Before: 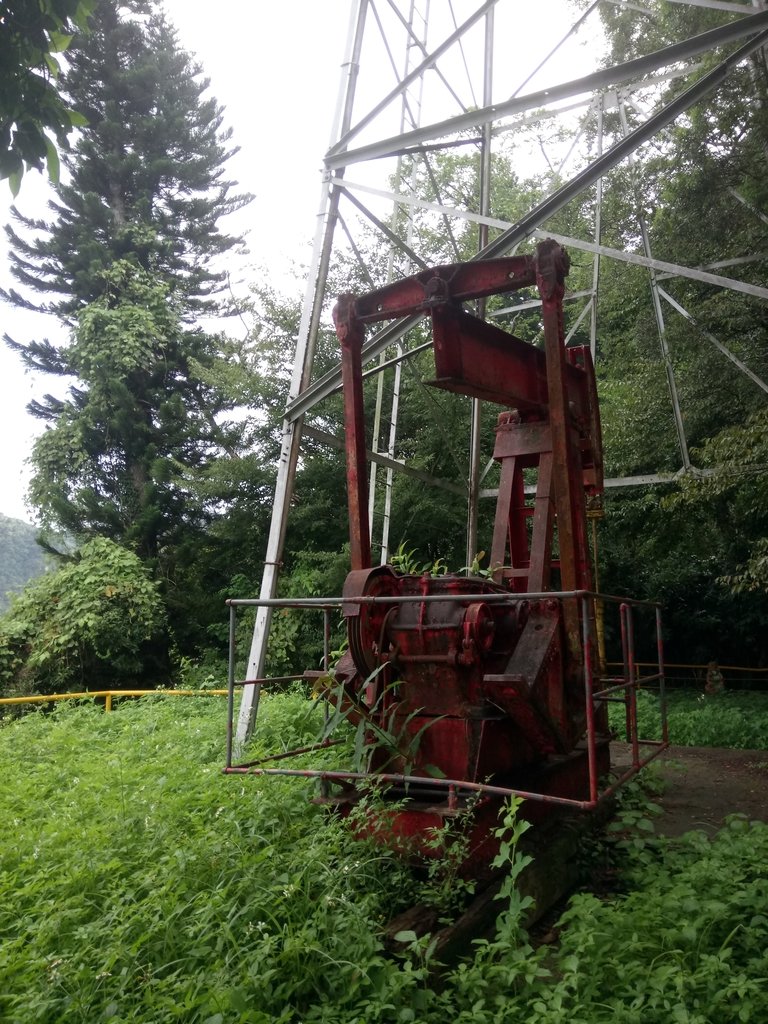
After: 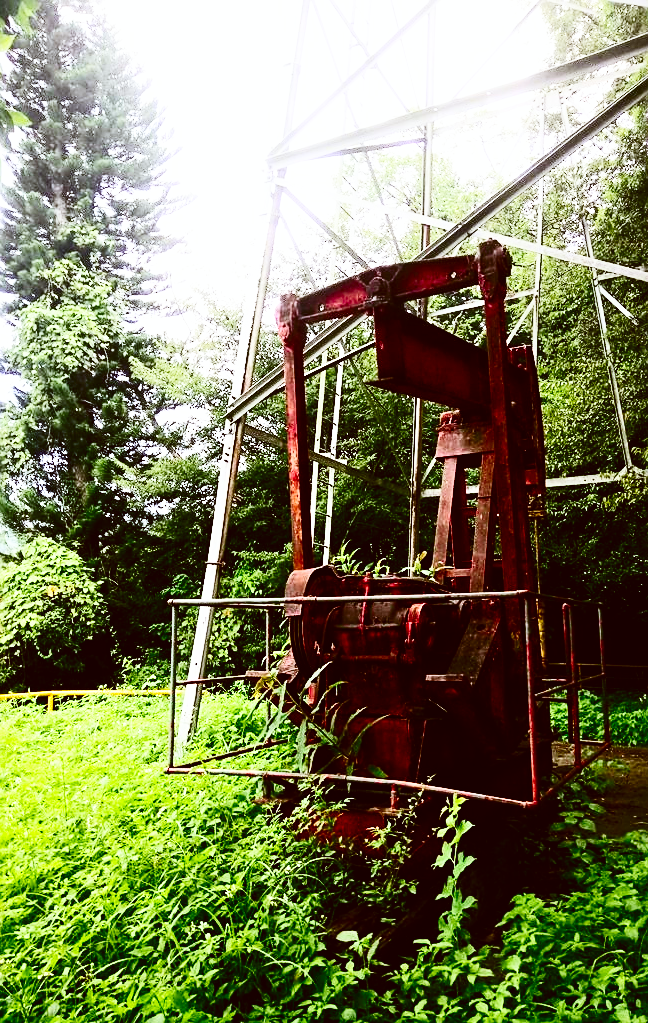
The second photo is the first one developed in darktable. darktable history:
contrast brightness saturation: contrast 0.404, brightness 0.105, saturation 0.209
sharpen: on, module defaults
color correction: highlights a* -0.486, highlights b* 0.176, shadows a* 4.96, shadows b* 20.05
crop: left 7.681%, right 7.864%
base curve: curves: ch0 [(0, 0) (0, 0) (0.002, 0.001) (0.008, 0.003) (0.019, 0.011) (0.037, 0.037) (0.064, 0.11) (0.102, 0.232) (0.152, 0.379) (0.216, 0.524) (0.296, 0.665) (0.394, 0.789) (0.512, 0.881) (0.651, 0.945) (0.813, 0.986) (1, 1)], preserve colors none
